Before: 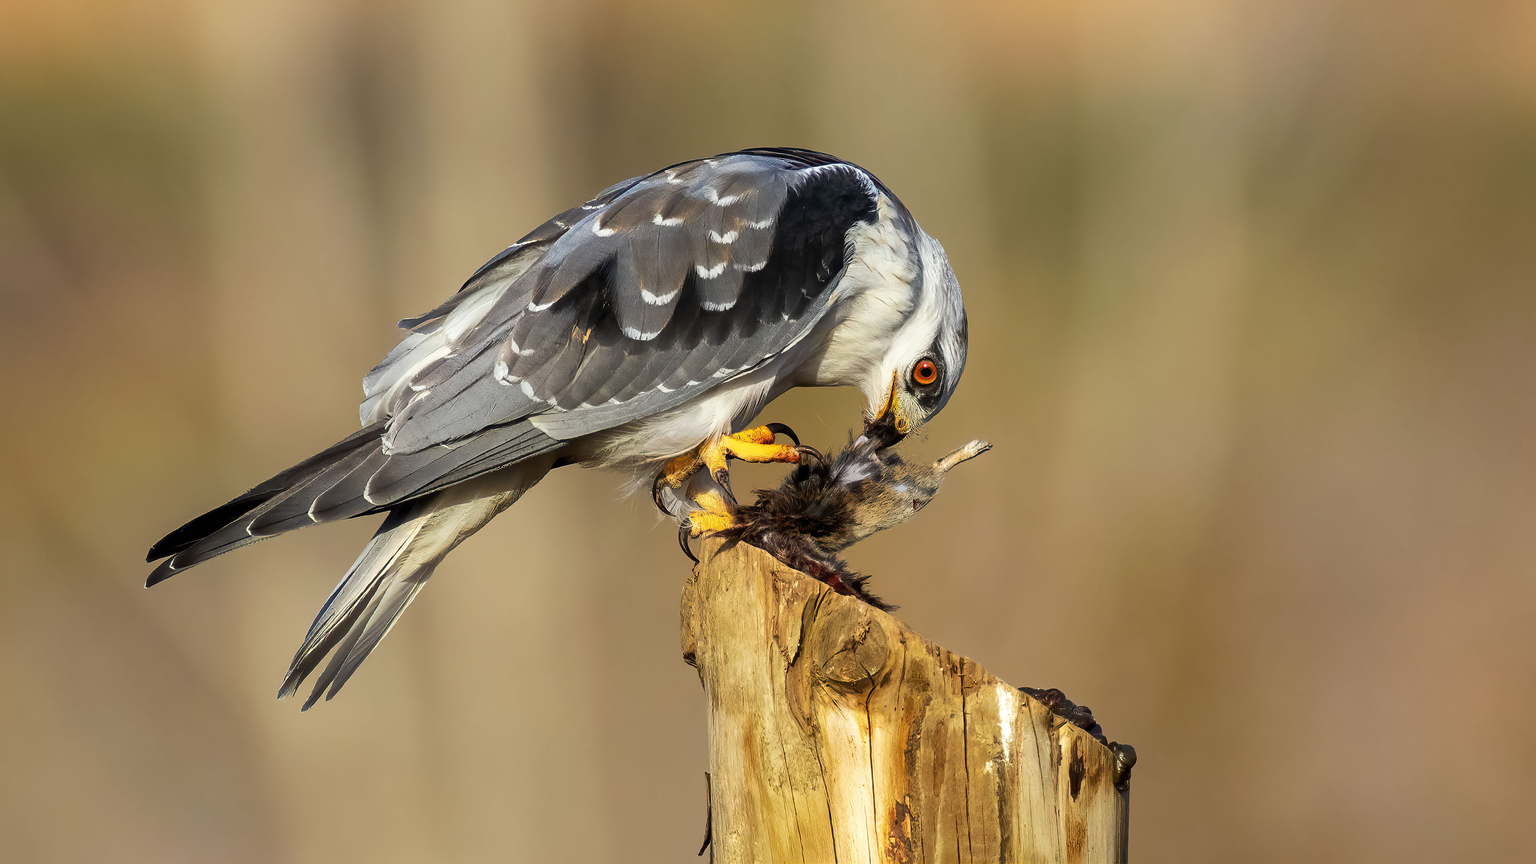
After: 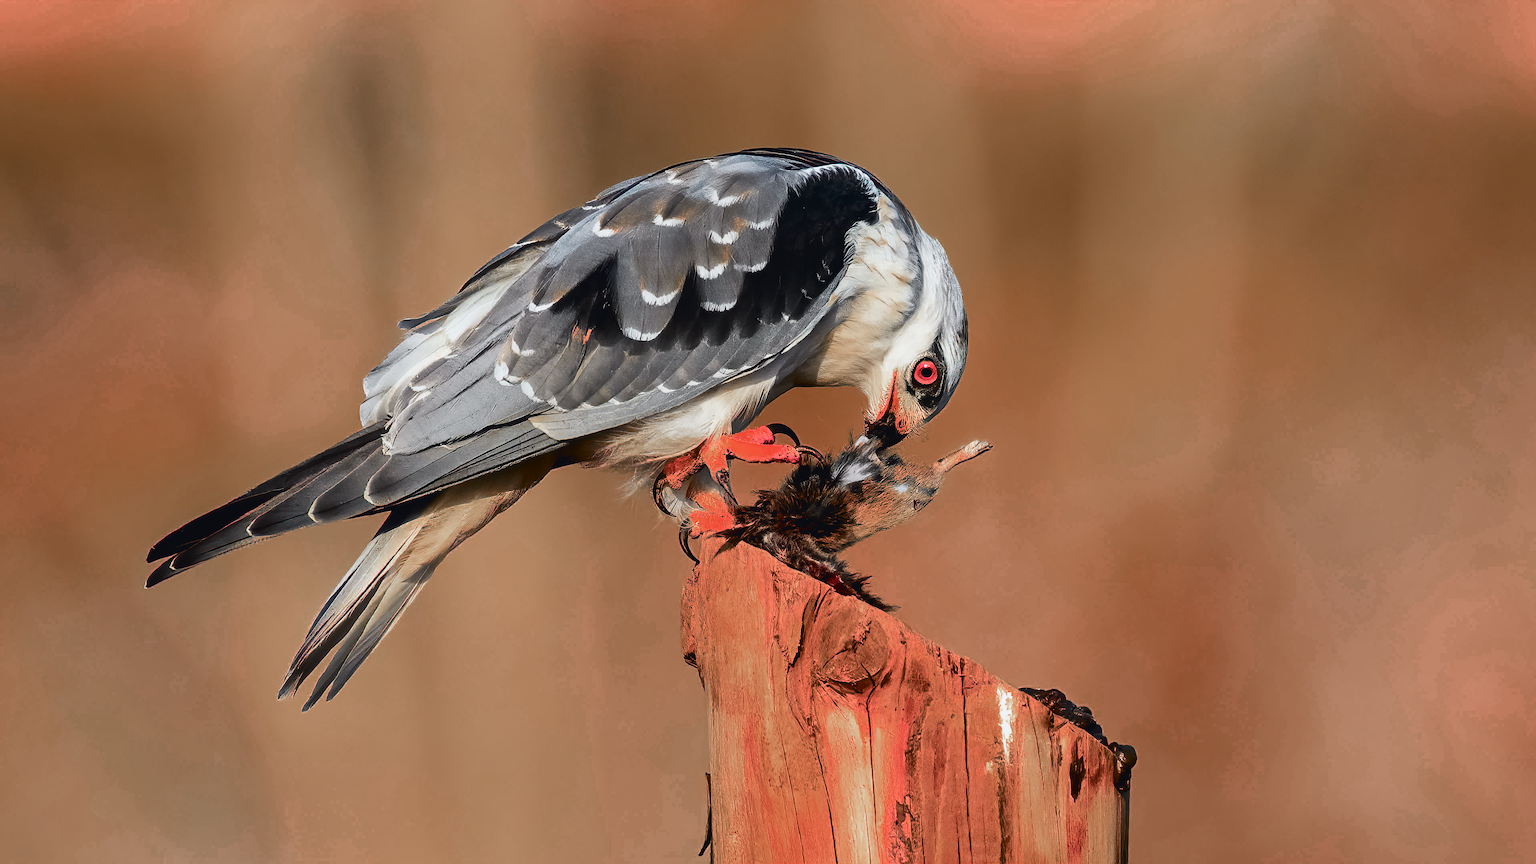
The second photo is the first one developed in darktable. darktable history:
tone curve: curves: ch0 [(0, 0.023) (0.104, 0.058) (0.21, 0.162) (0.469, 0.524) (0.579, 0.65) (0.725, 0.8) (0.858, 0.903) (1, 0.974)]; ch1 [(0, 0) (0.414, 0.395) (0.447, 0.447) (0.502, 0.501) (0.521, 0.512) (0.566, 0.566) (0.618, 0.61) (0.654, 0.642) (1, 1)]; ch2 [(0, 0) (0.369, 0.388) (0.437, 0.453) (0.492, 0.485) (0.524, 0.508) (0.553, 0.566) (0.583, 0.608) (1, 1)], color space Lab, independent channels, preserve colors none
color zones: curves: ch0 [(0.006, 0.385) (0.143, 0.563) (0.243, 0.321) (0.352, 0.464) (0.516, 0.456) (0.625, 0.5) (0.75, 0.5) (0.875, 0.5)]; ch1 [(0, 0.5) (0.134, 0.504) (0.246, 0.463) (0.421, 0.515) (0.5, 0.56) (0.625, 0.5) (0.75, 0.5) (0.875, 0.5)]; ch2 [(0, 0.5) (0.131, 0.426) (0.307, 0.289) (0.38, 0.188) (0.513, 0.216) (0.625, 0.548) (0.75, 0.468) (0.838, 0.396) (0.971, 0.311)]
contrast brightness saturation: contrast -0.08, brightness -0.04, saturation -0.11
